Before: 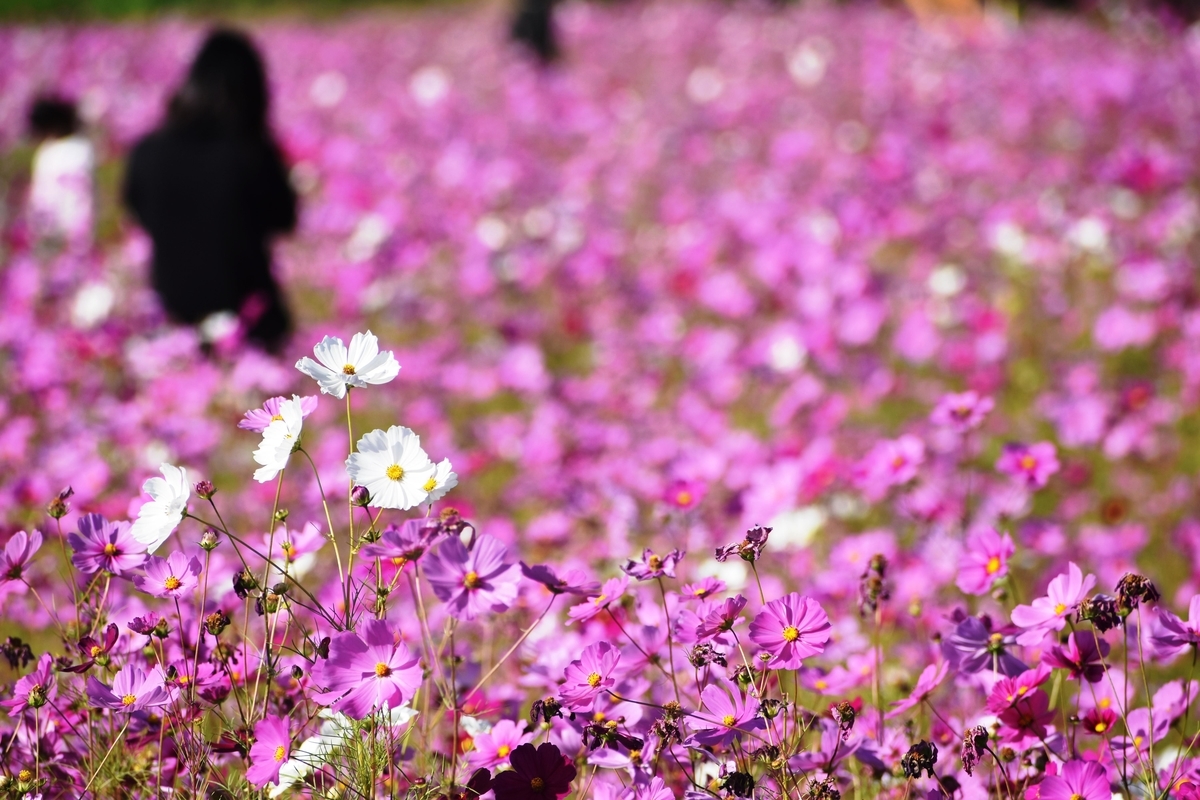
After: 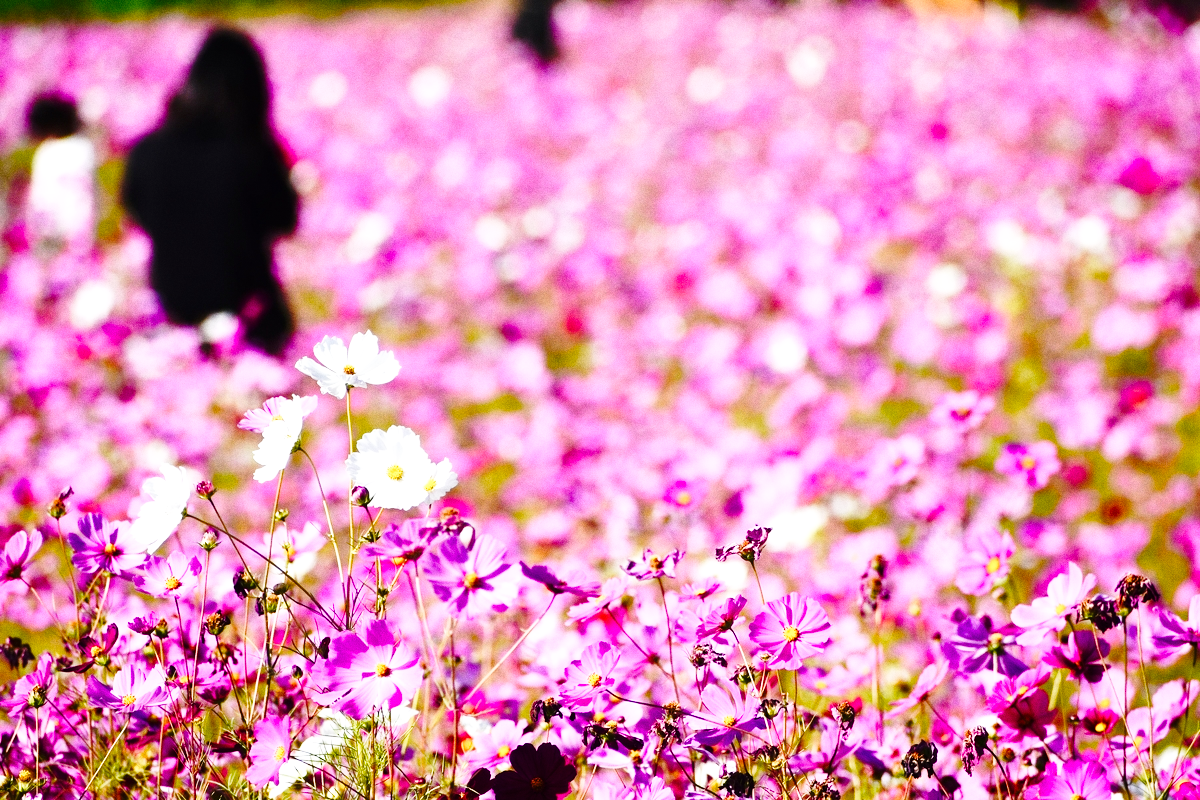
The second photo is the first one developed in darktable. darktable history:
grain: on, module defaults
tone equalizer: -8 EV -0.417 EV, -7 EV -0.389 EV, -6 EV -0.333 EV, -5 EV -0.222 EV, -3 EV 0.222 EV, -2 EV 0.333 EV, -1 EV 0.389 EV, +0 EV 0.417 EV, edges refinement/feathering 500, mask exposure compensation -1.57 EV, preserve details no
color balance rgb: perceptual saturation grading › global saturation 20%, perceptual saturation grading › highlights -25%, perceptual saturation grading › shadows 50%
base curve: curves: ch0 [(0, 0) (0.028, 0.03) (0.121, 0.232) (0.46, 0.748) (0.859, 0.968) (1, 1)], preserve colors none
